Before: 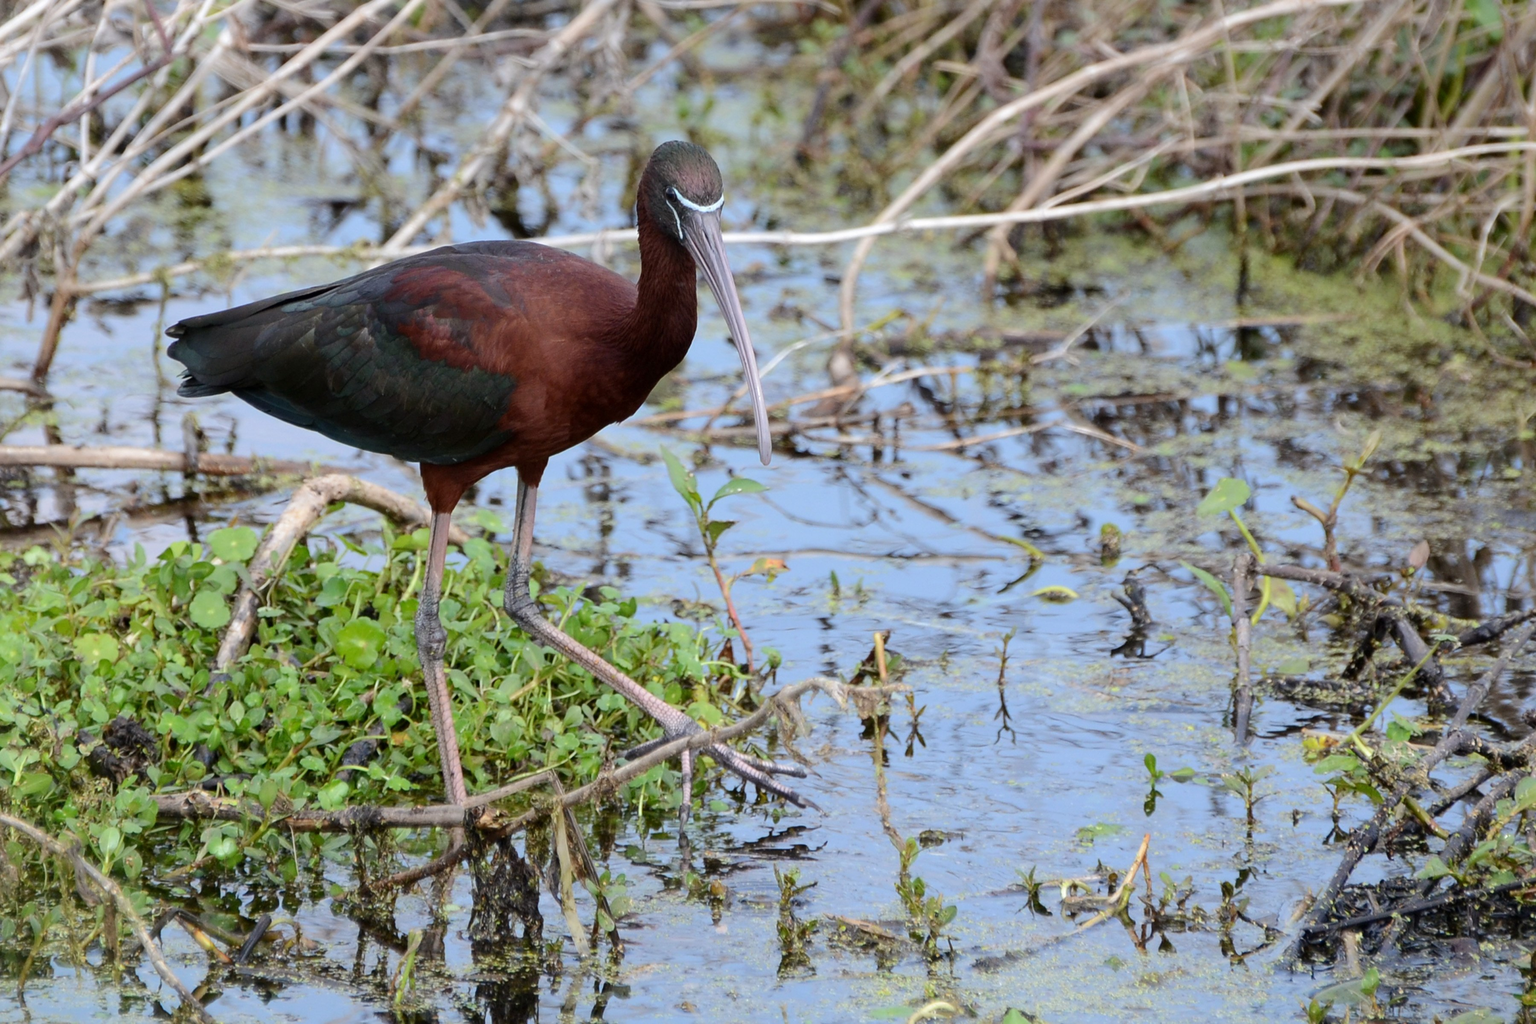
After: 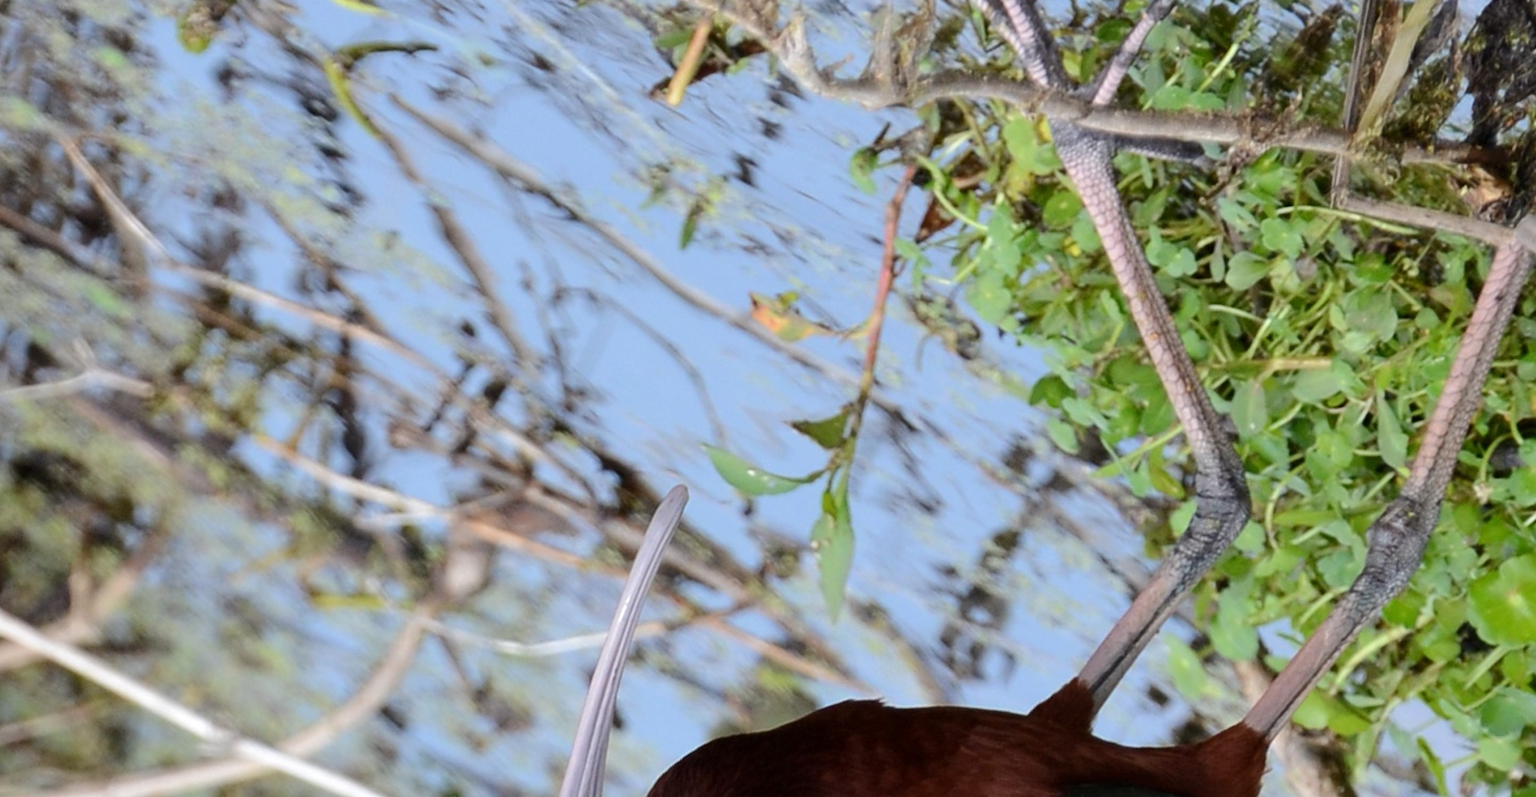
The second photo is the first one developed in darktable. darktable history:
crop and rotate: angle 148.38°, left 9.15%, top 15.653%, right 4.552%, bottom 17.055%
